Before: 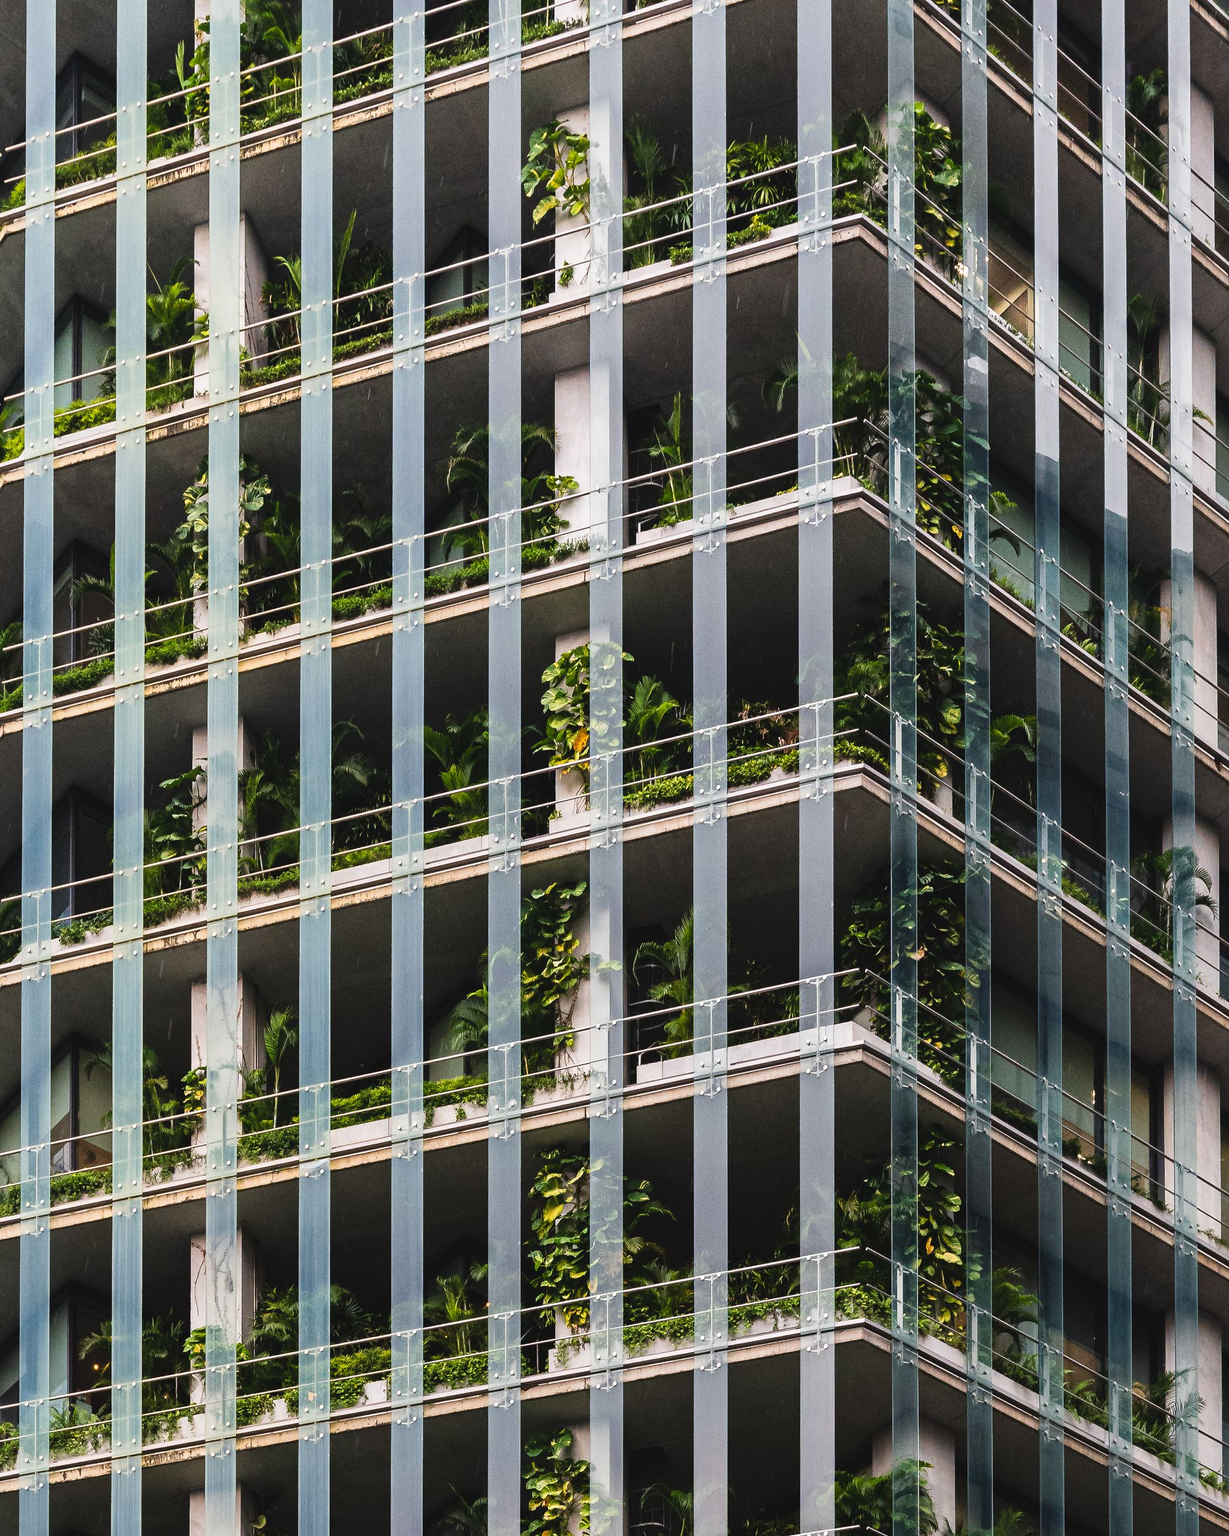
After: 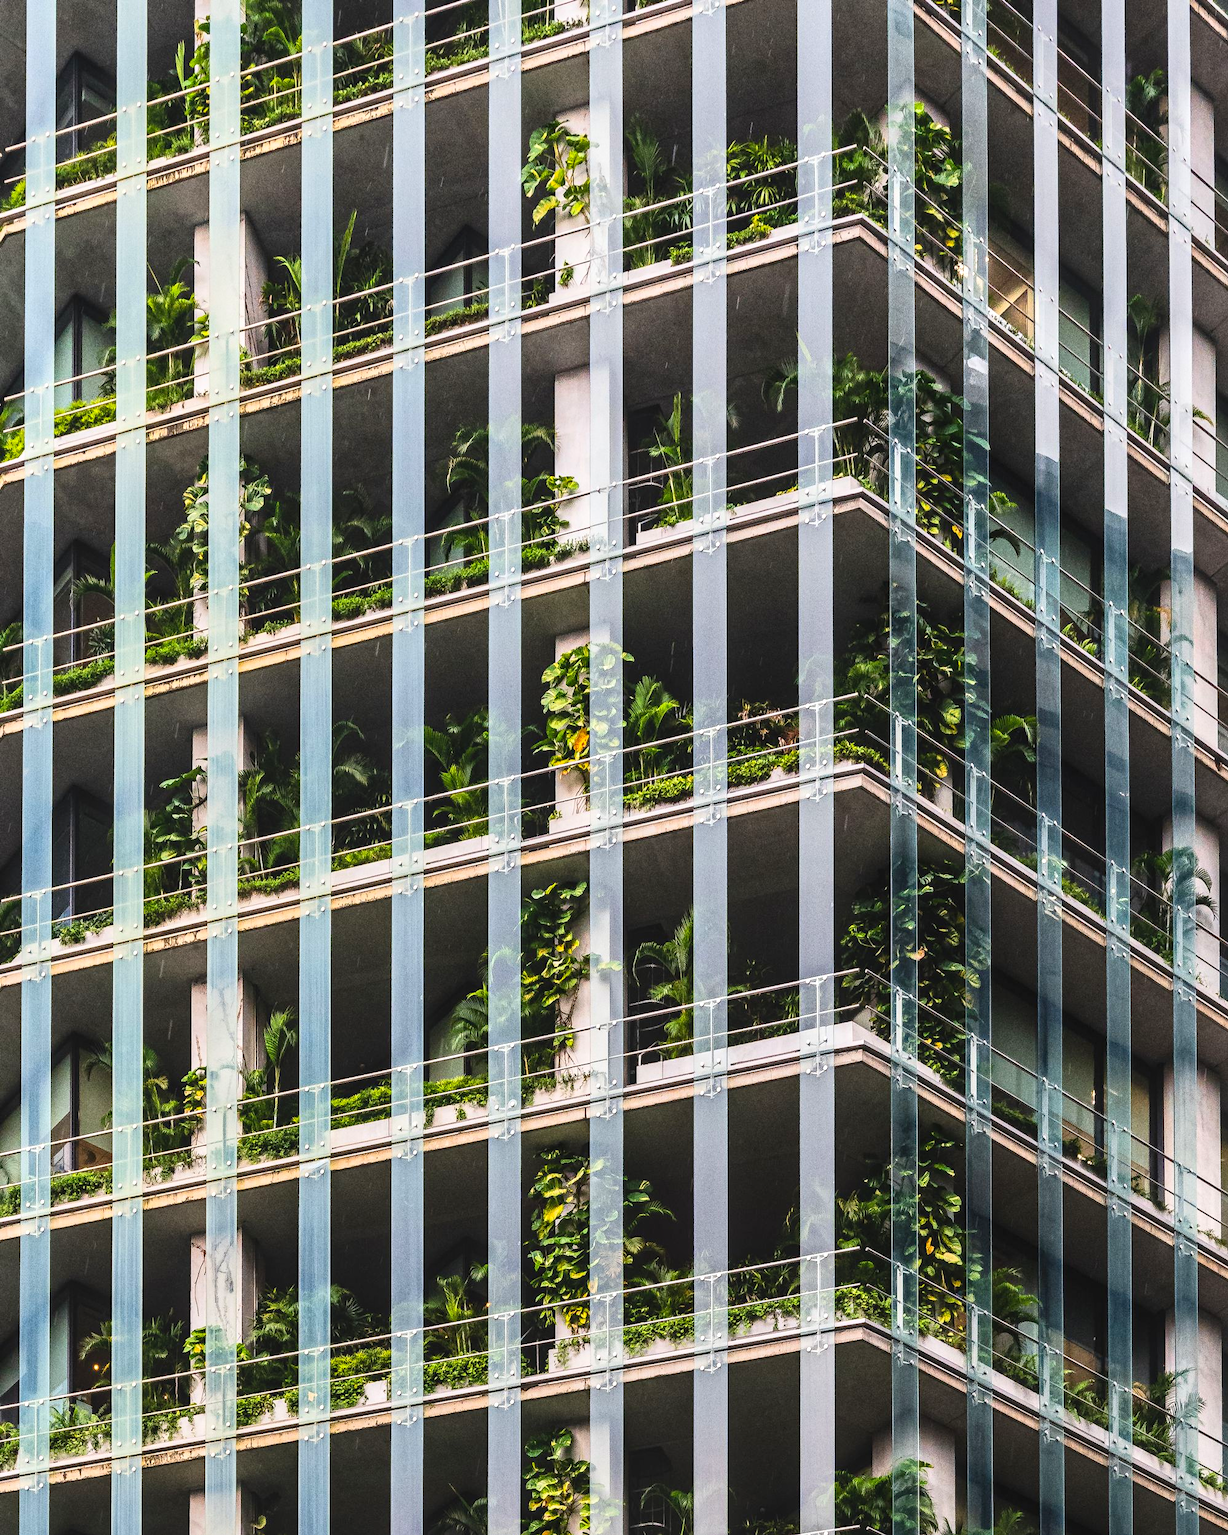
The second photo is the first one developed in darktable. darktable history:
contrast brightness saturation: contrast 0.2, brightness 0.16, saturation 0.22
local contrast: detail 130%
